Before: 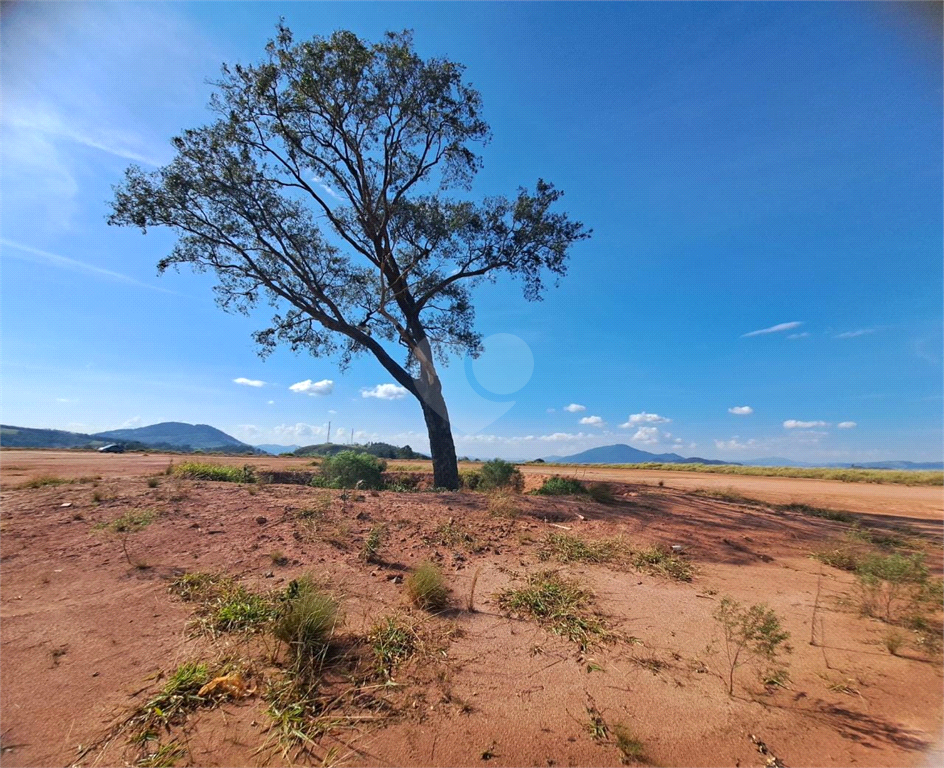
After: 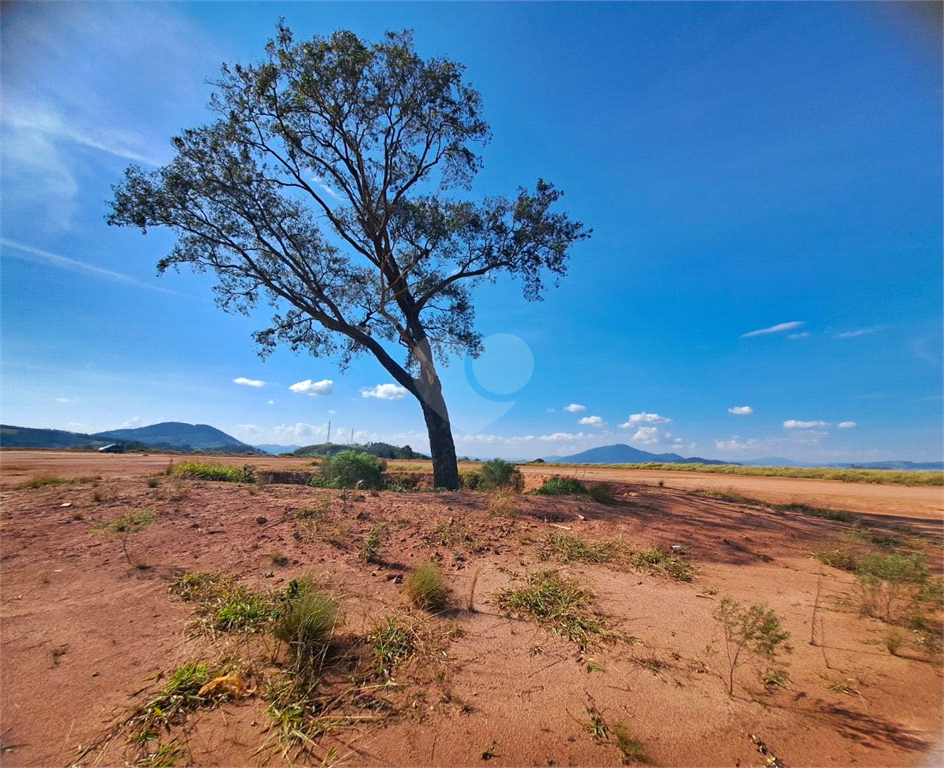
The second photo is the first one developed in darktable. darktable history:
color balance rgb: power › hue 308.01°, highlights gain › luminance 0.644%, highlights gain › chroma 0.37%, highlights gain › hue 41.57°, perceptual saturation grading › global saturation 0.787%, global vibrance 20%
shadows and highlights: shadows 20.99, highlights -82.16, soften with gaussian
